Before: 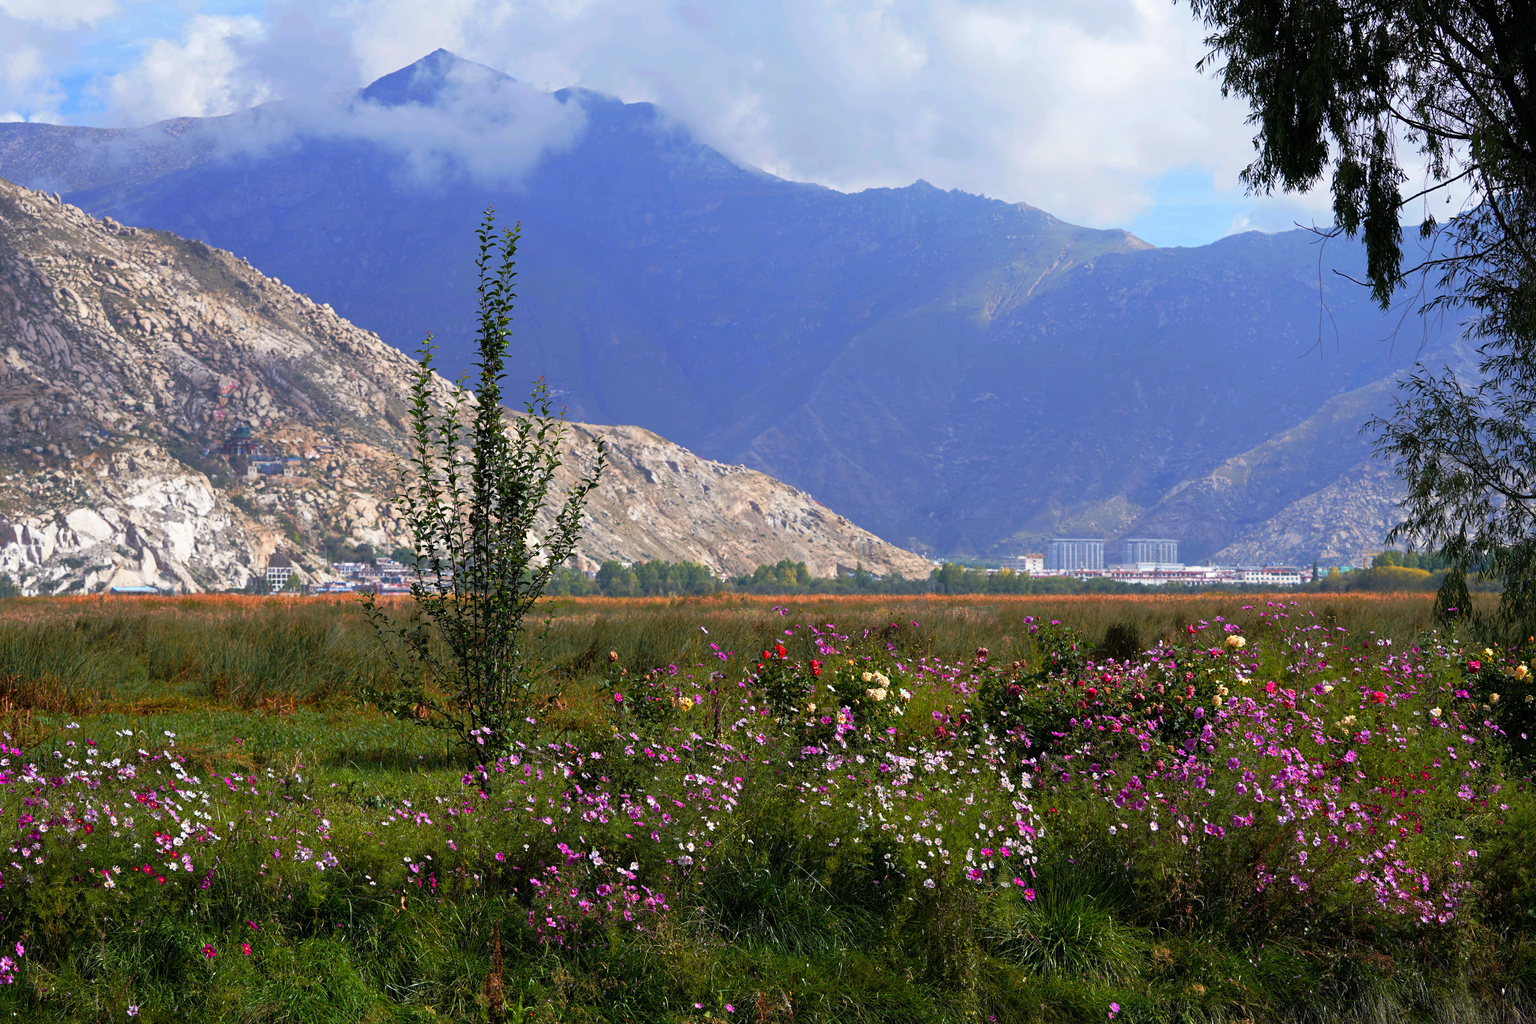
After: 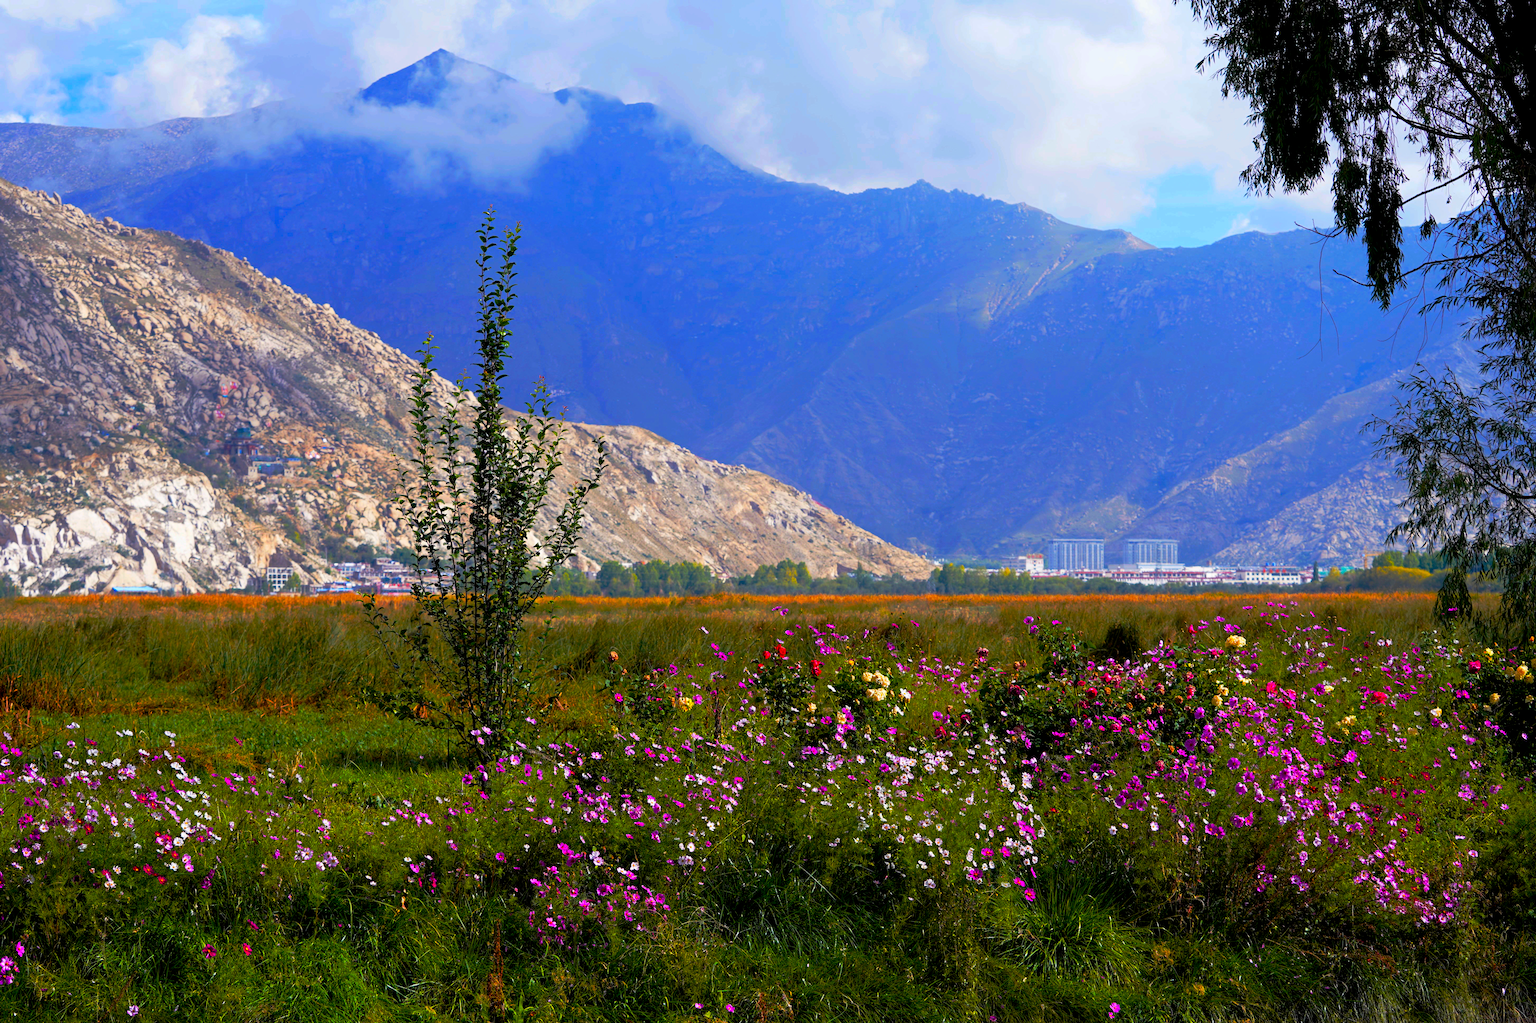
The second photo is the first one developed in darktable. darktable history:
color balance rgb: shadows lift › chroma 3.021%, shadows lift › hue 279.88°, global offset › luminance -0.504%, linear chroma grading › global chroma 14.392%, perceptual saturation grading › global saturation 29.617%, global vibrance 12.047%
